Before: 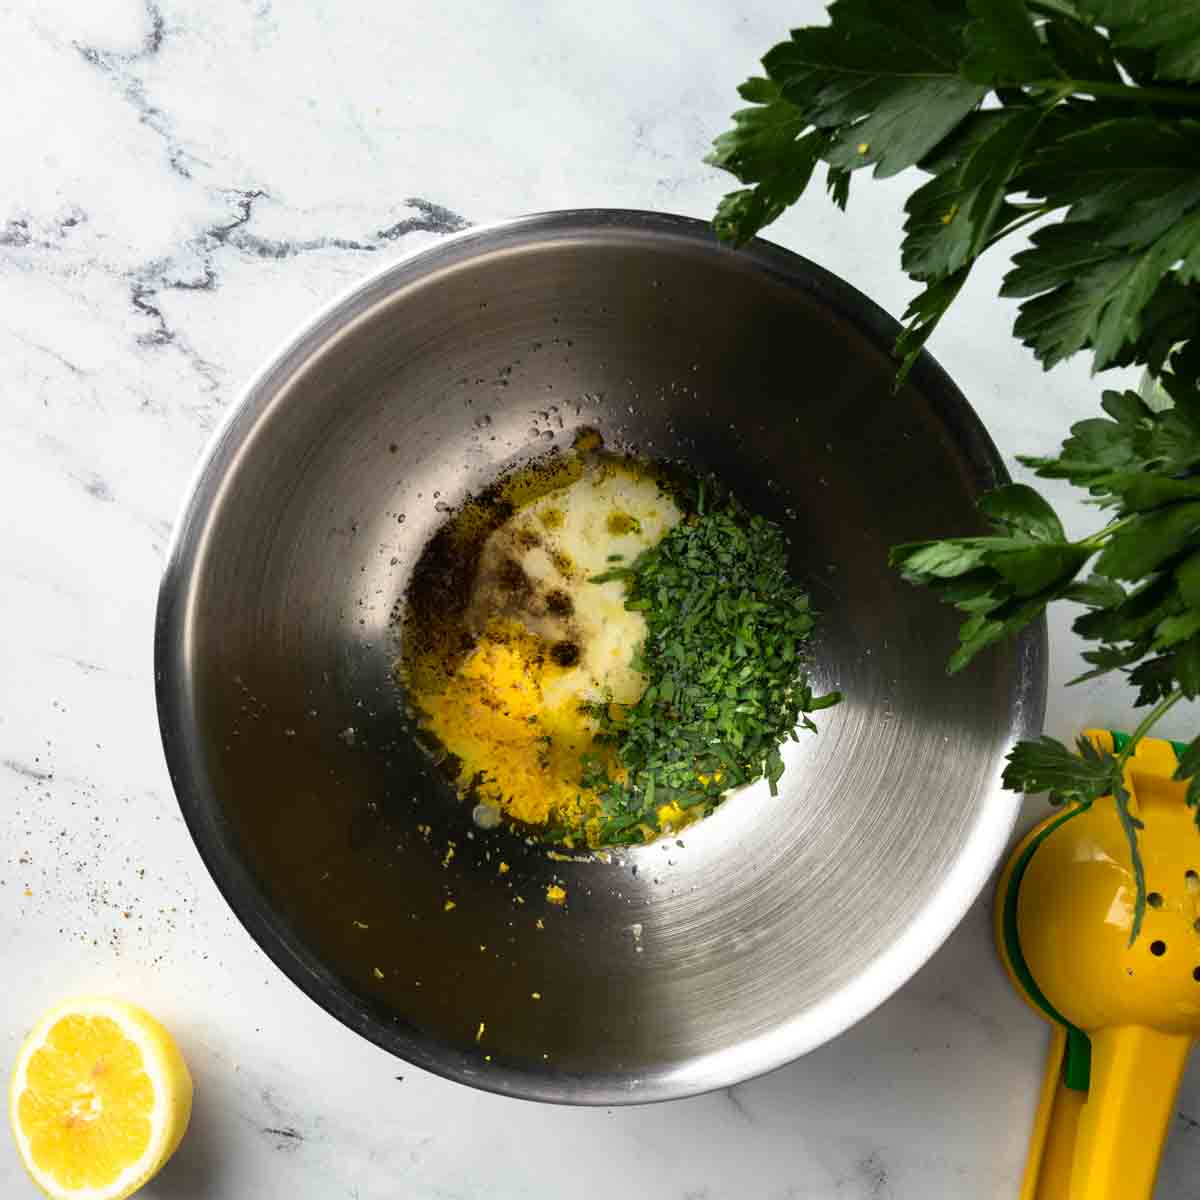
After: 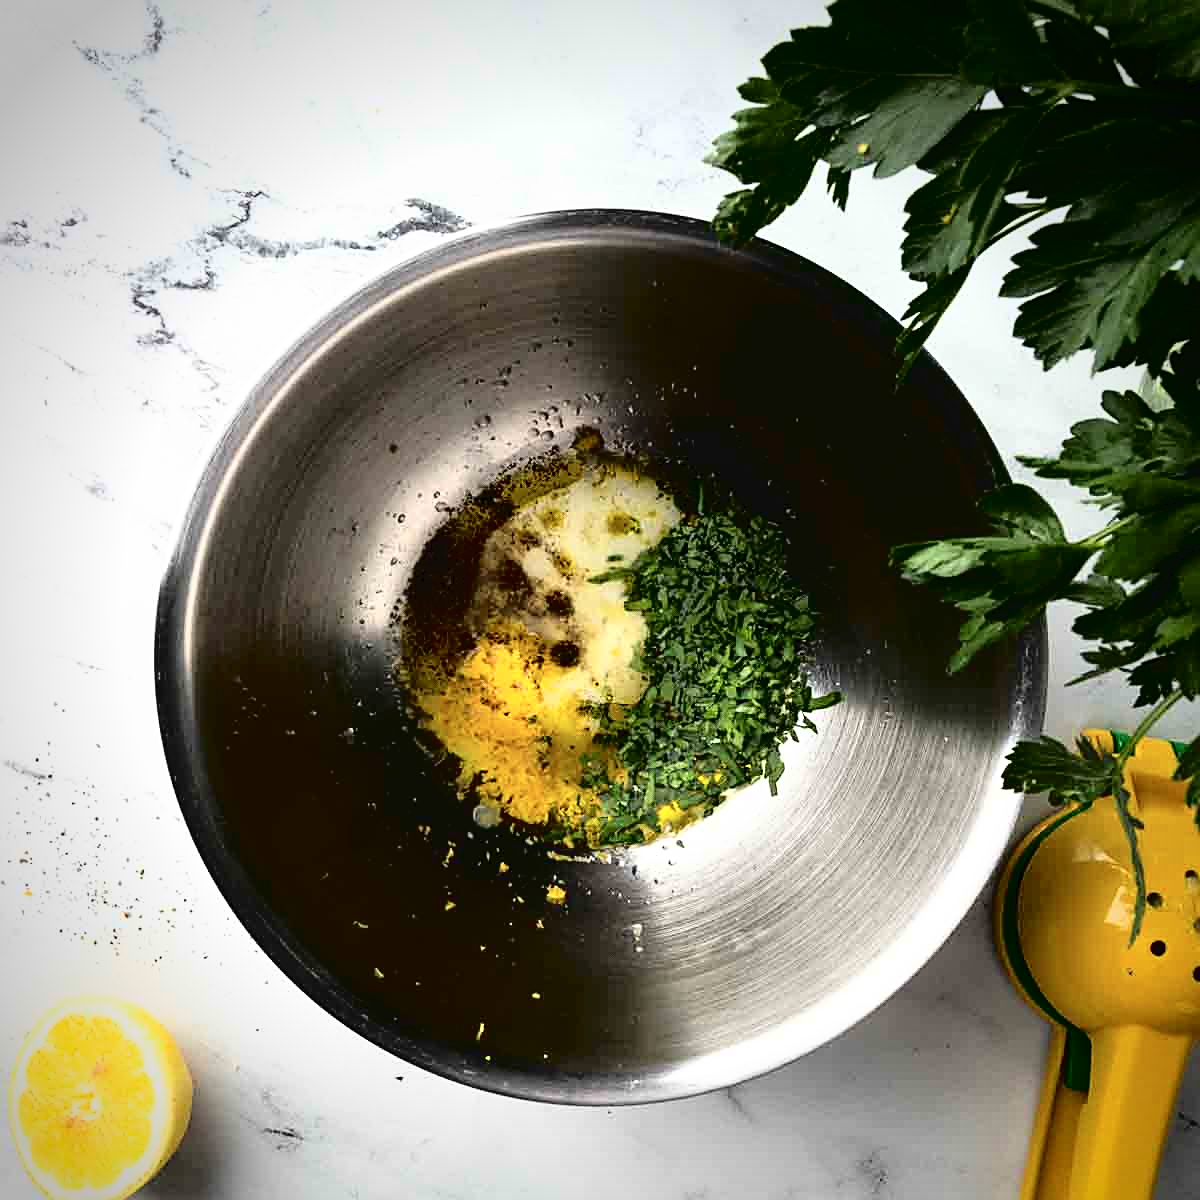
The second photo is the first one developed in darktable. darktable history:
vignetting: saturation 0.052, center (0, 0.01)
sharpen: on, module defaults
tone curve: curves: ch0 [(0, 0) (0.003, 0.033) (0.011, 0.033) (0.025, 0.036) (0.044, 0.039) (0.069, 0.04) (0.1, 0.043) (0.136, 0.052) (0.177, 0.085) (0.224, 0.14) (0.277, 0.225) (0.335, 0.333) (0.399, 0.419) (0.468, 0.51) (0.543, 0.603) (0.623, 0.713) (0.709, 0.808) (0.801, 0.901) (0.898, 0.98) (1, 1)], color space Lab, independent channels, preserve colors none
